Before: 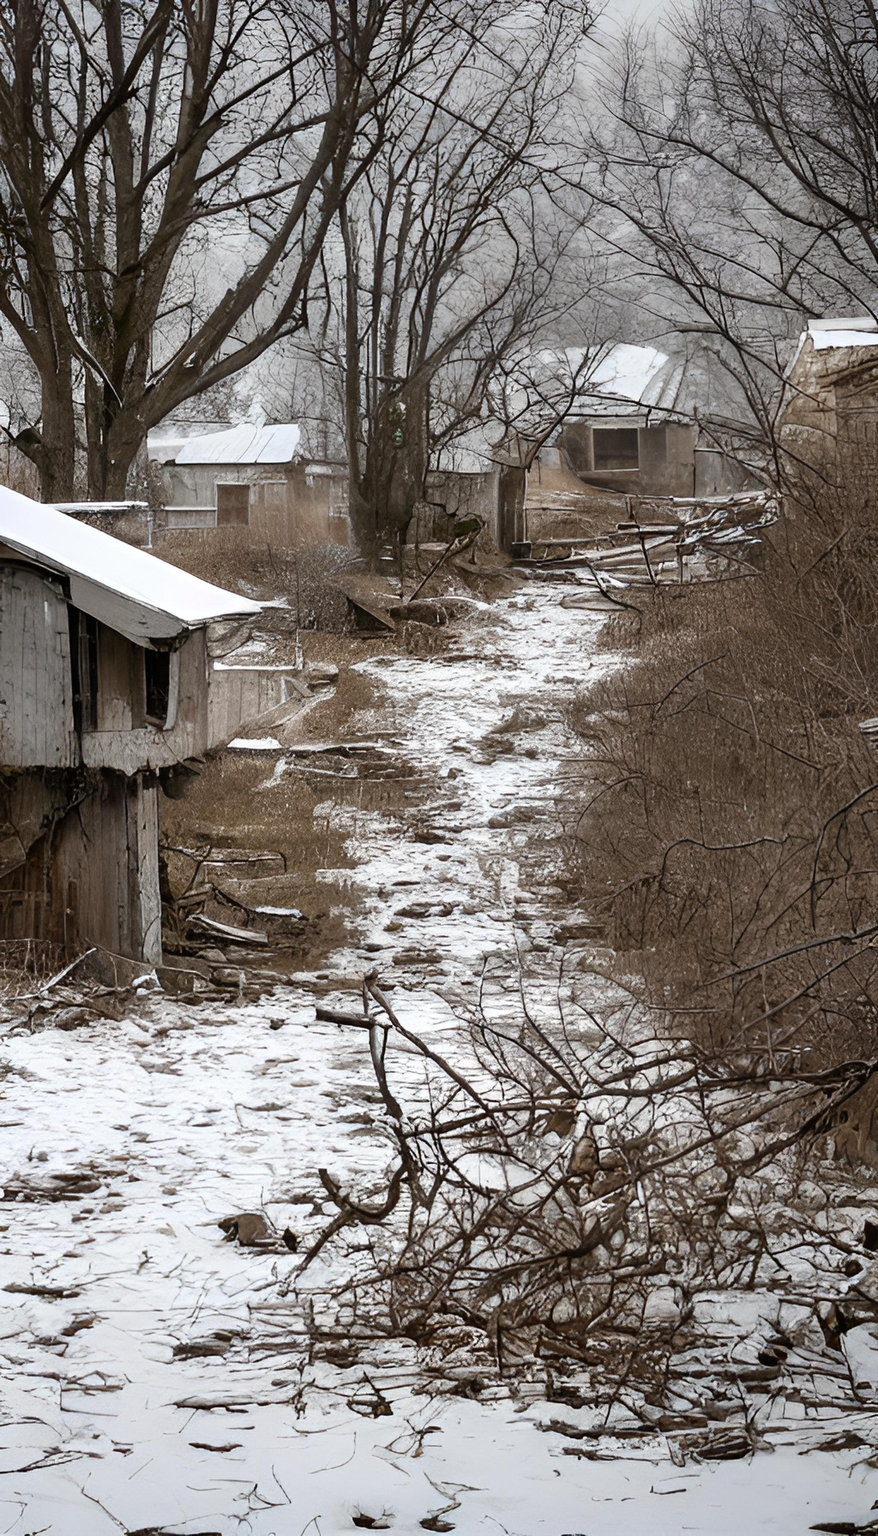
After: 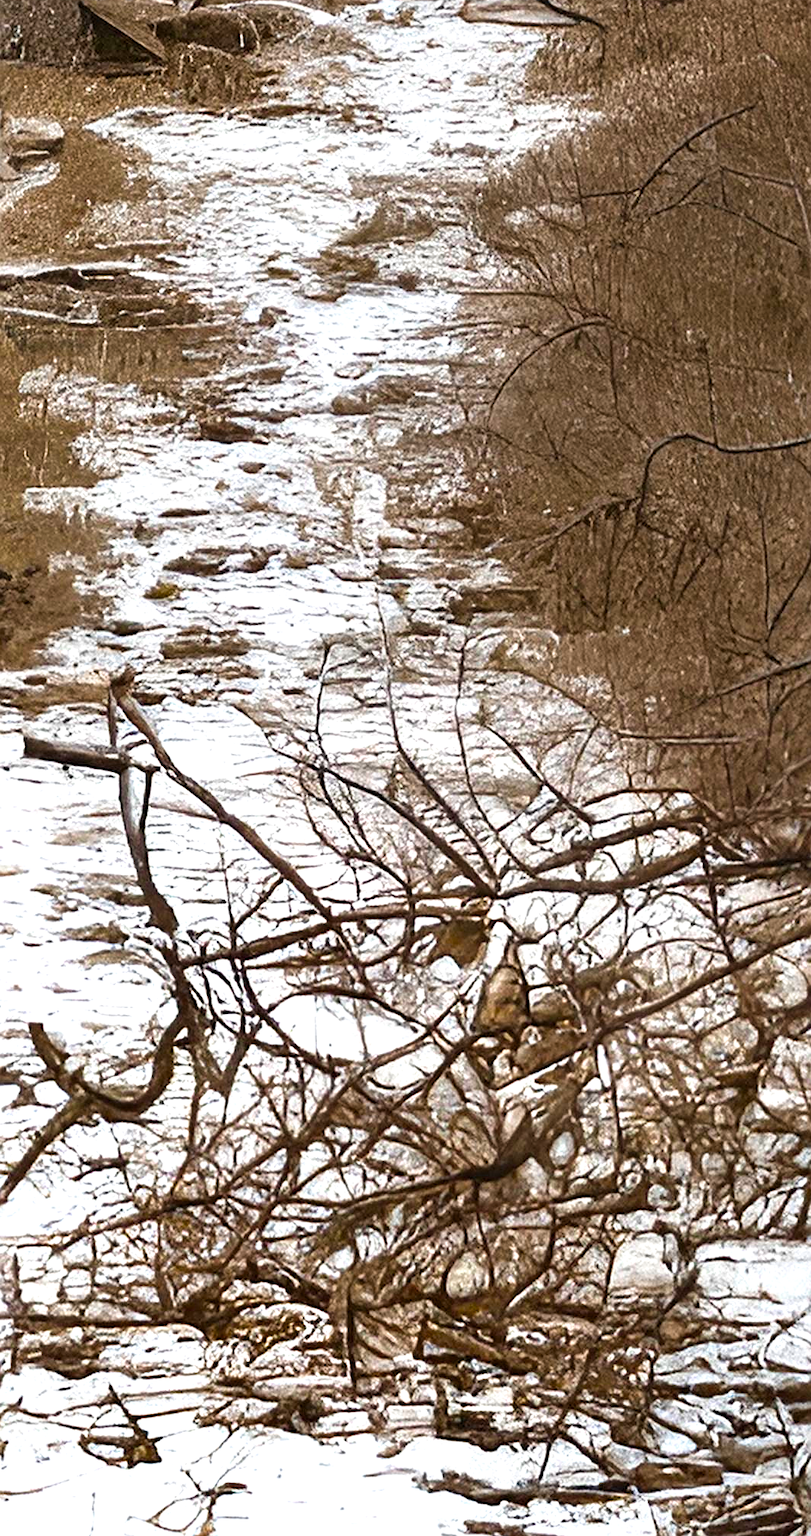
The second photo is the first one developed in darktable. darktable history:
sharpen: on, module defaults
color balance rgb: linear chroma grading › global chroma 15%, perceptual saturation grading › global saturation 30%
graduated density: rotation -0.352°, offset 57.64
velvia: on, module defaults
crop: left 34.479%, top 38.822%, right 13.718%, bottom 5.172%
exposure: exposure 1 EV, compensate highlight preservation false
tone equalizer: -7 EV 0.18 EV, -6 EV 0.12 EV, -5 EV 0.08 EV, -4 EV 0.04 EV, -2 EV -0.02 EV, -1 EV -0.04 EV, +0 EV -0.06 EV, luminance estimator HSV value / RGB max
